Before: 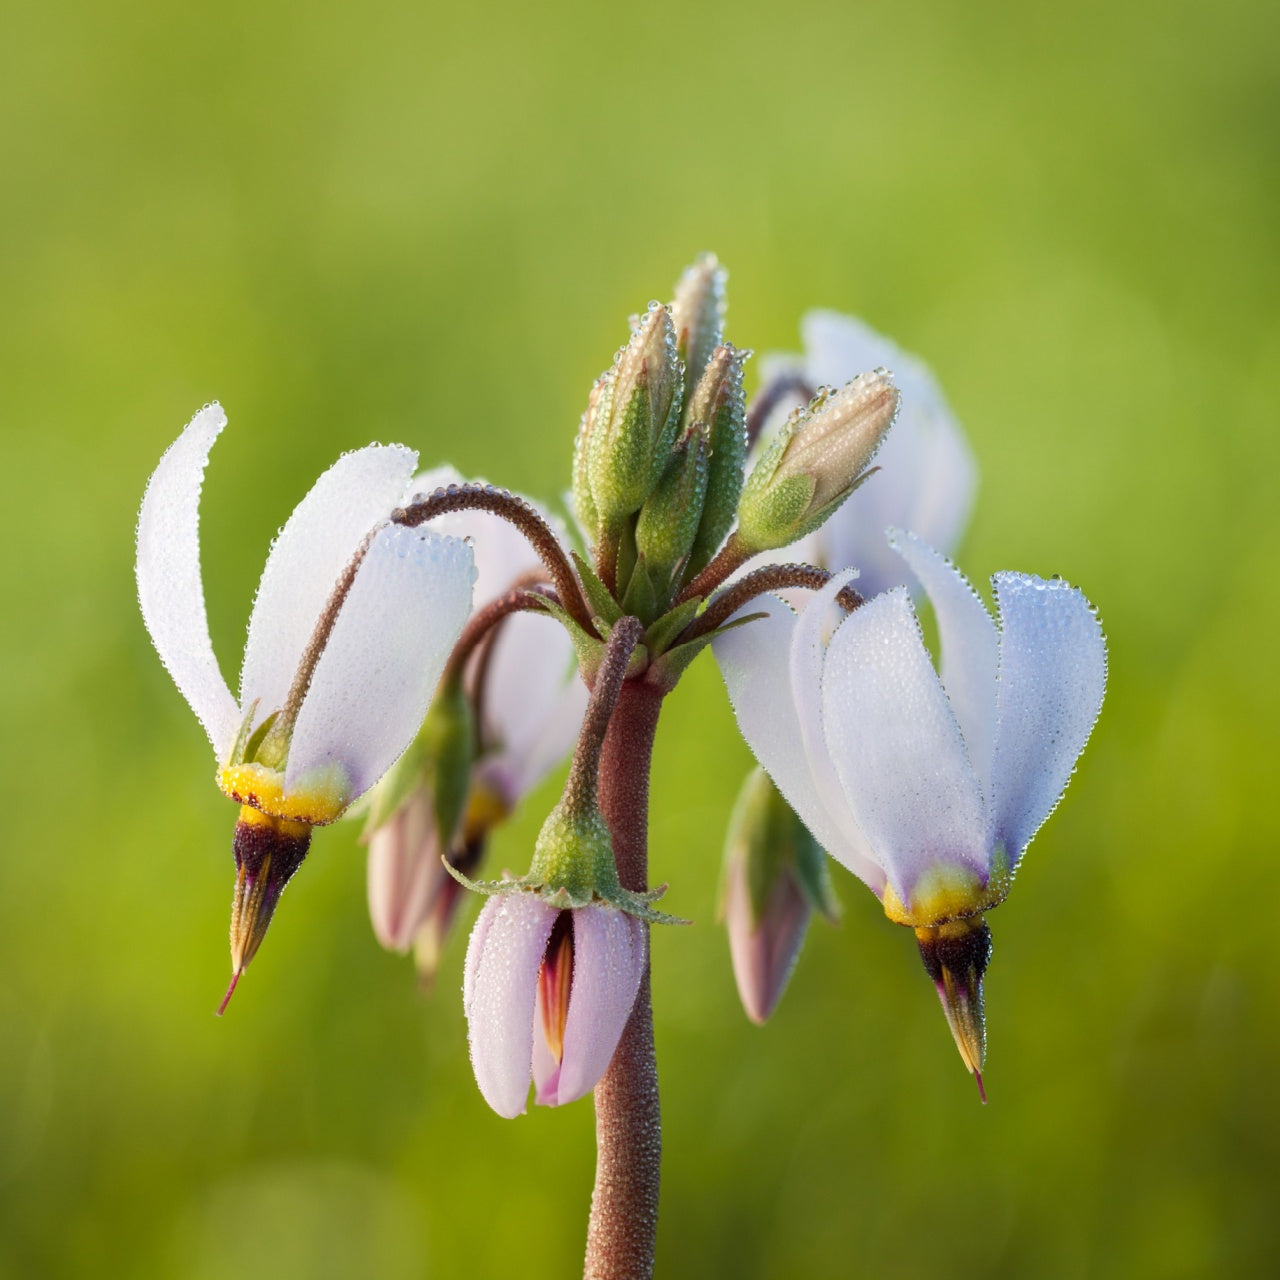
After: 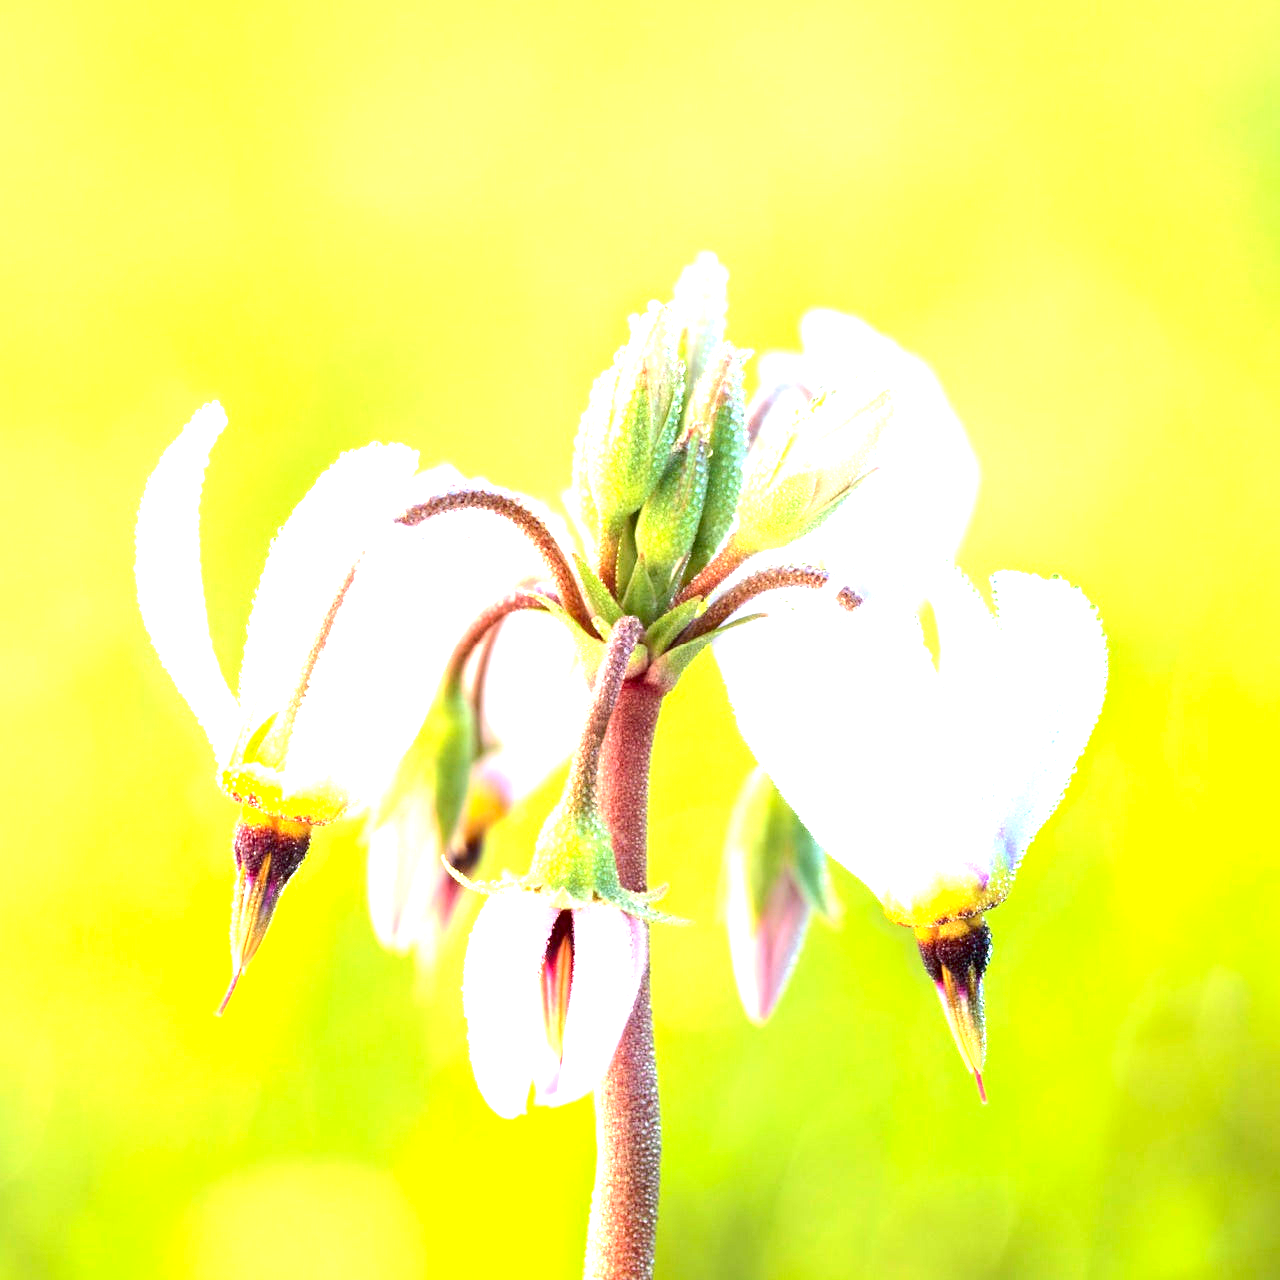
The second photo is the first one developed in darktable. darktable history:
exposure: black level correction 0.001, exposure 2.607 EV, compensate exposure bias true, compensate highlight preservation false
tone curve: curves: ch0 [(0, 0.01) (0.037, 0.032) (0.131, 0.108) (0.275, 0.258) (0.483, 0.512) (0.61, 0.661) (0.696, 0.742) (0.792, 0.834) (0.911, 0.936) (0.997, 0.995)]; ch1 [(0, 0) (0.308, 0.29) (0.425, 0.411) (0.503, 0.502) (0.551, 0.563) (0.683, 0.706) (0.746, 0.77) (1, 1)]; ch2 [(0, 0) (0.246, 0.233) (0.36, 0.352) (0.415, 0.415) (0.485, 0.487) (0.502, 0.502) (0.525, 0.523) (0.545, 0.552) (0.587, 0.6) (0.636, 0.652) (0.711, 0.729) (0.845, 0.855) (0.998, 0.977)], color space Lab, independent channels, preserve colors none
